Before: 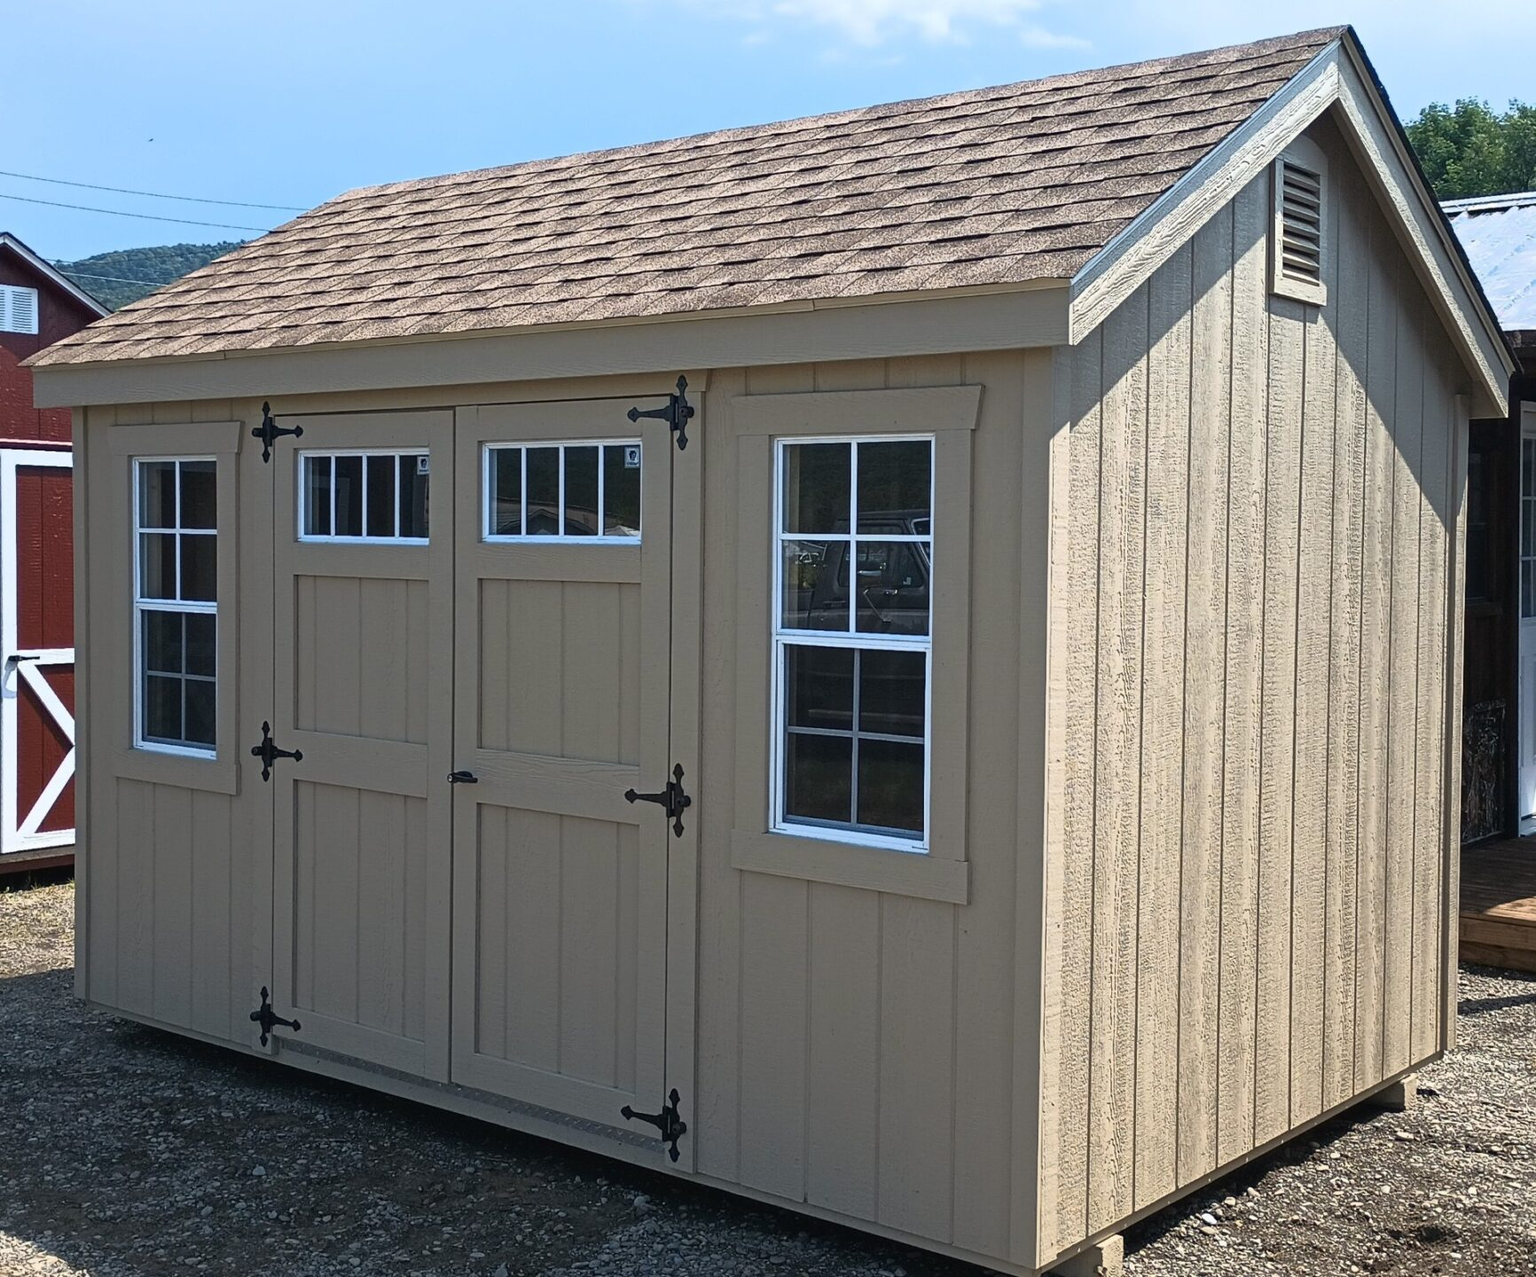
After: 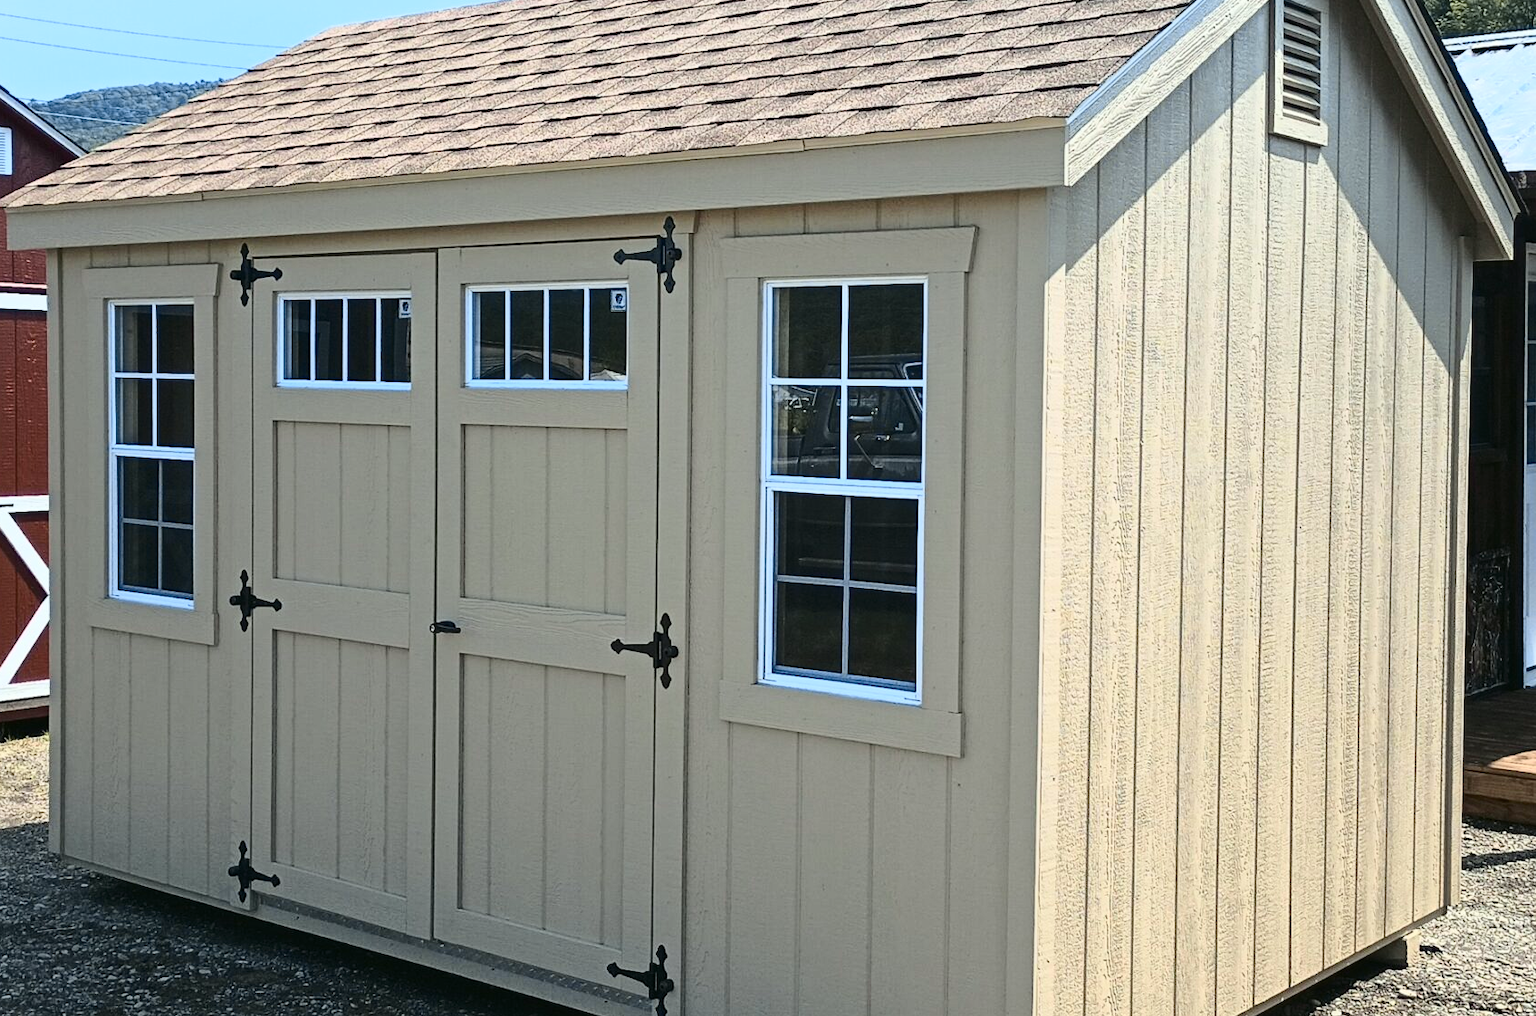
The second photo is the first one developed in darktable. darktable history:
crop and rotate: left 1.814%, top 12.818%, right 0.25%, bottom 9.225%
tone curve: curves: ch0 [(0, 0) (0.21, 0.21) (0.43, 0.586) (0.65, 0.793) (1, 1)]; ch1 [(0, 0) (0.382, 0.447) (0.492, 0.484) (0.544, 0.547) (0.583, 0.578) (0.599, 0.595) (0.67, 0.673) (1, 1)]; ch2 [(0, 0) (0.411, 0.382) (0.492, 0.5) (0.531, 0.534) (0.56, 0.573) (0.599, 0.602) (0.696, 0.693) (1, 1)], color space Lab, independent channels, preserve colors none
